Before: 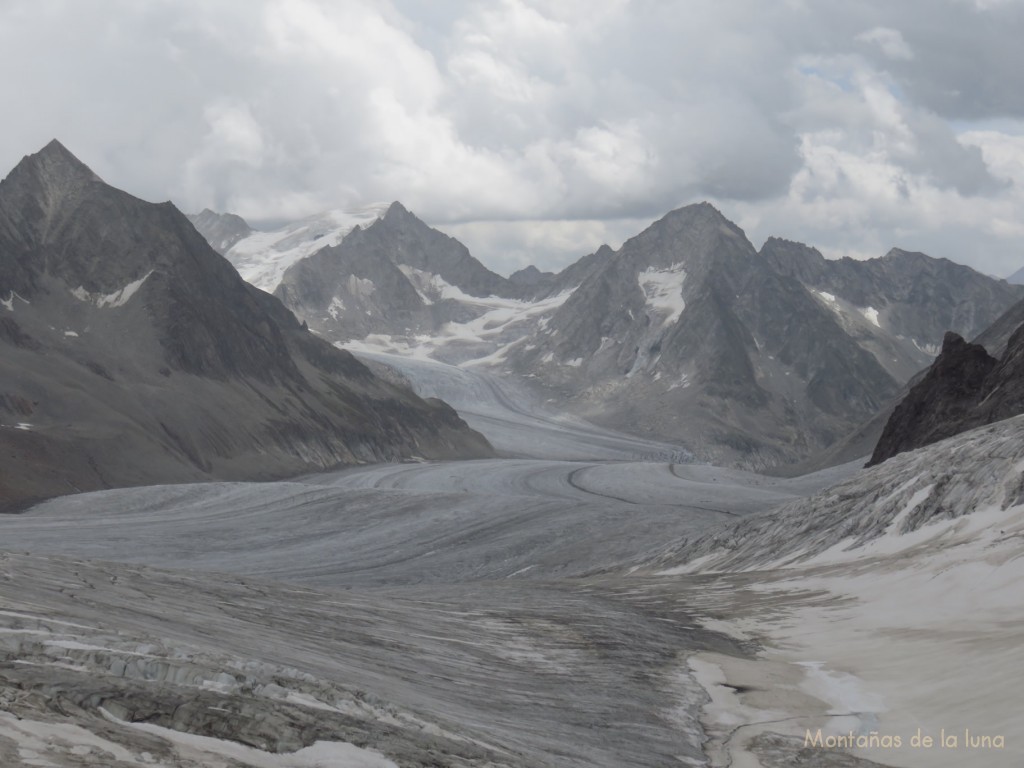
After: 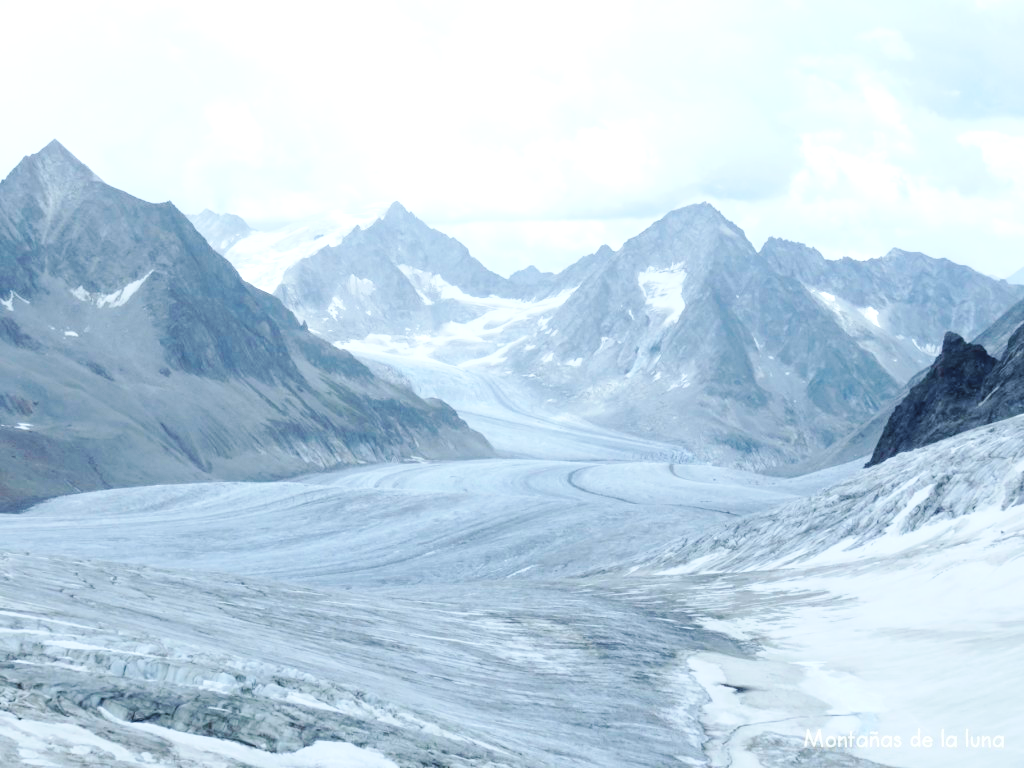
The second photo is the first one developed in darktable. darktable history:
exposure: black level correction 0, exposure 1.2 EV, compensate highlight preservation false
base curve: curves: ch0 [(0, 0) (0.036, 0.025) (0.121, 0.166) (0.206, 0.329) (0.605, 0.79) (1, 1)], preserve colors none
color calibration: x 0.383, y 0.371, temperature 3915.15 K
color balance rgb: shadows lift › chroma 2.058%, shadows lift › hue 217.38°, global offset › luminance -0.479%, perceptual saturation grading › global saturation 0.658%, global vibrance 14.637%
